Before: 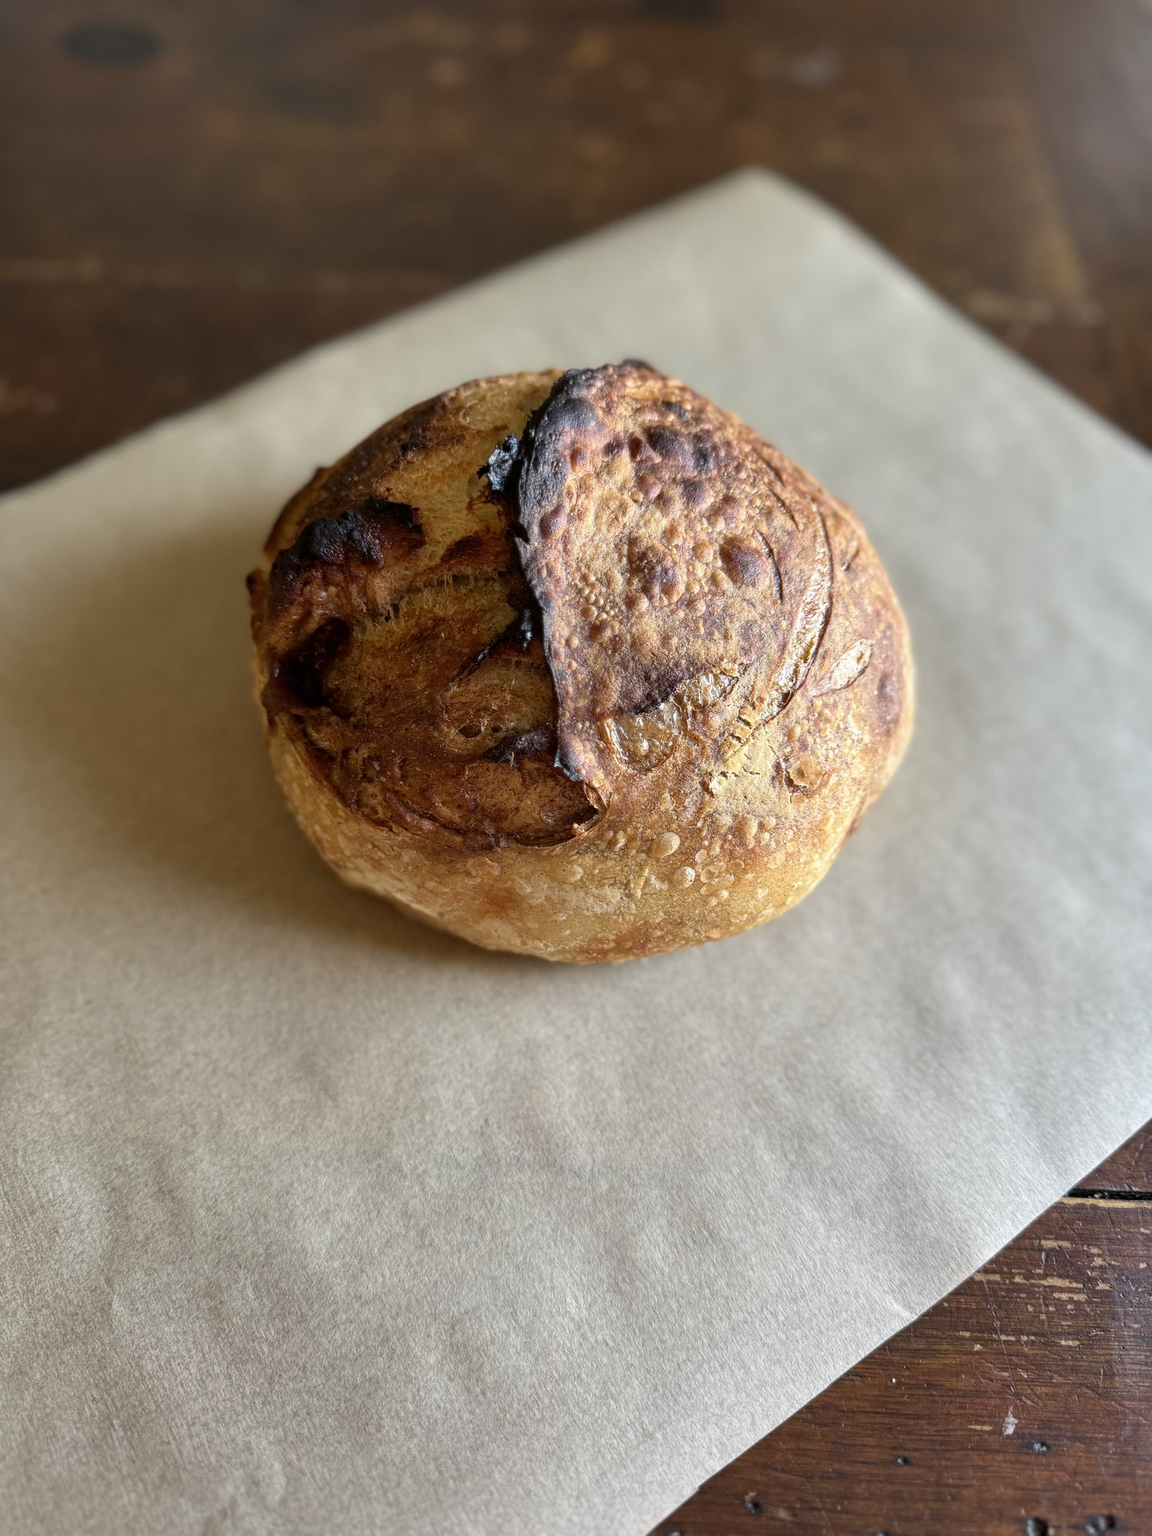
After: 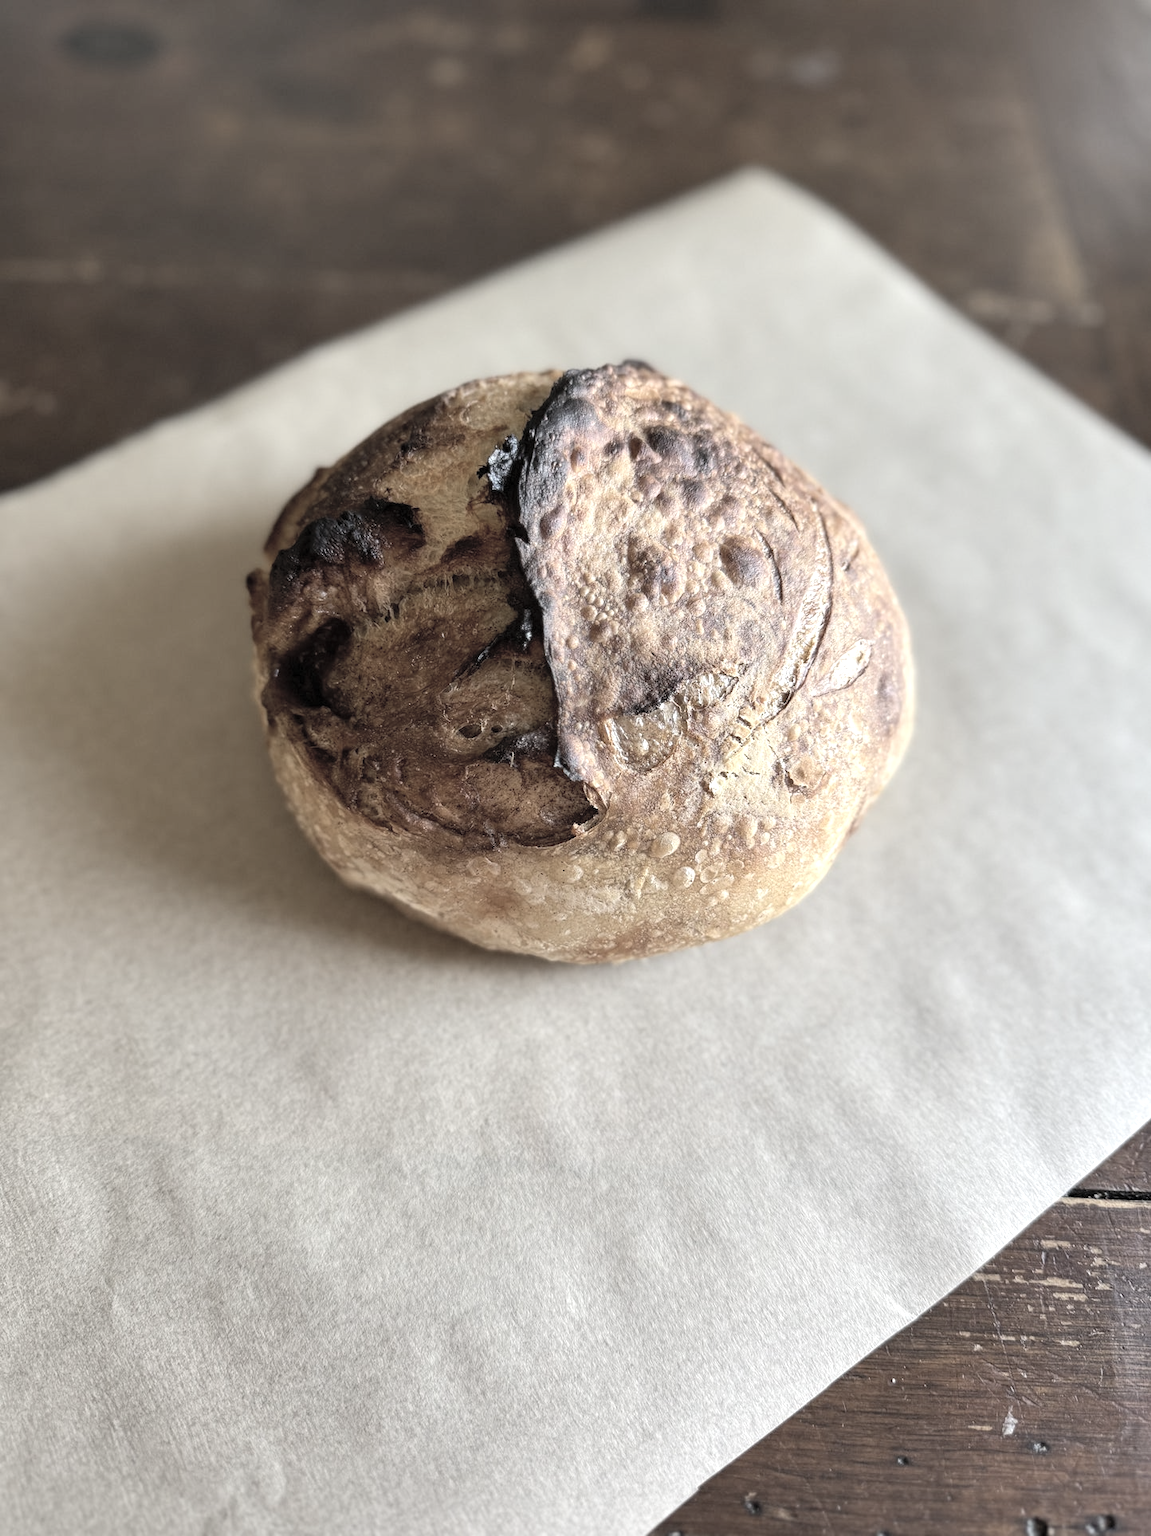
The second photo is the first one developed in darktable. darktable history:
tone equalizer: -8 EV -0.417 EV, -7 EV -0.389 EV, -6 EV -0.333 EV, -5 EV -0.222 EV, -3 EV 0.222 EV, -2 EV 0.333 EV, -1 EV 0.389 EV, +0 EV 0.417 EV, edges refinement/feathering 500, mask exposure compensation -1.57 EV, preserve details no
contrast brightness saturation: brightness 0.18, saturation -0.5
